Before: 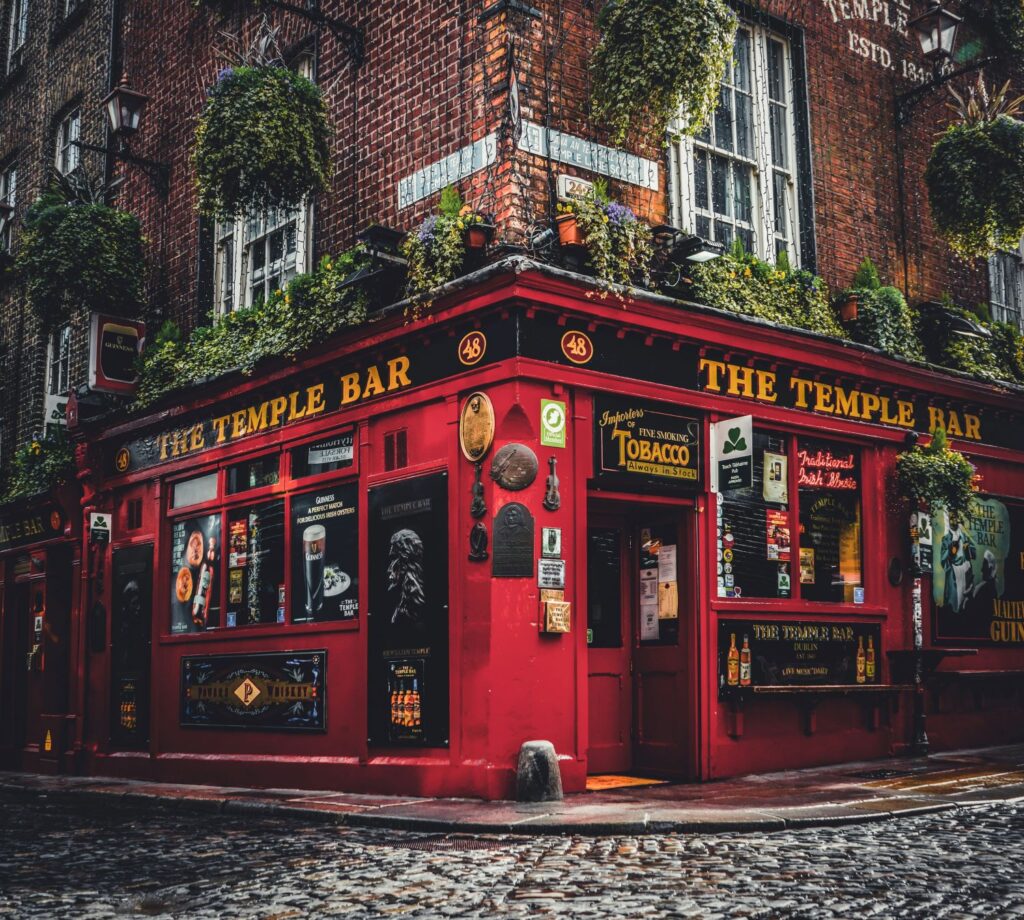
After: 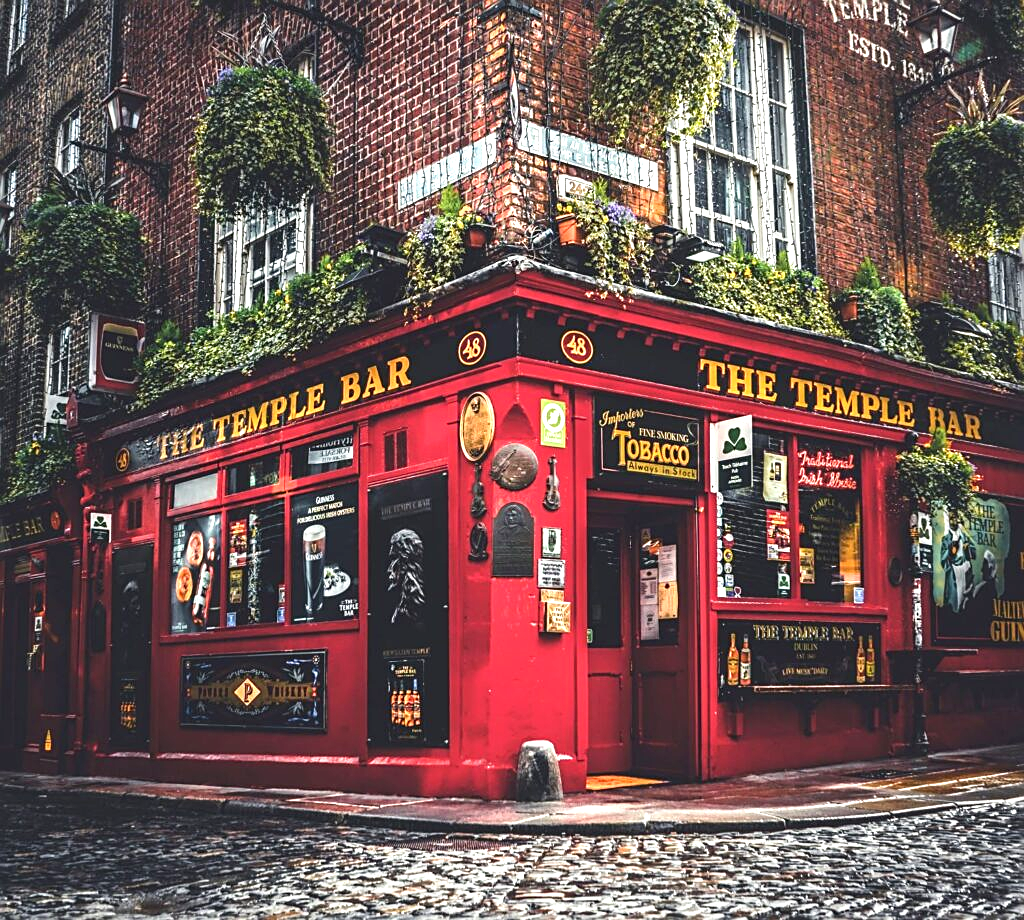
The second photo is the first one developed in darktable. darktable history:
exposure: black level correction 0, exposure 0.953 EV, compensate exposure bias true, compensate highlight preservation false
sharpen: on, module defaults
